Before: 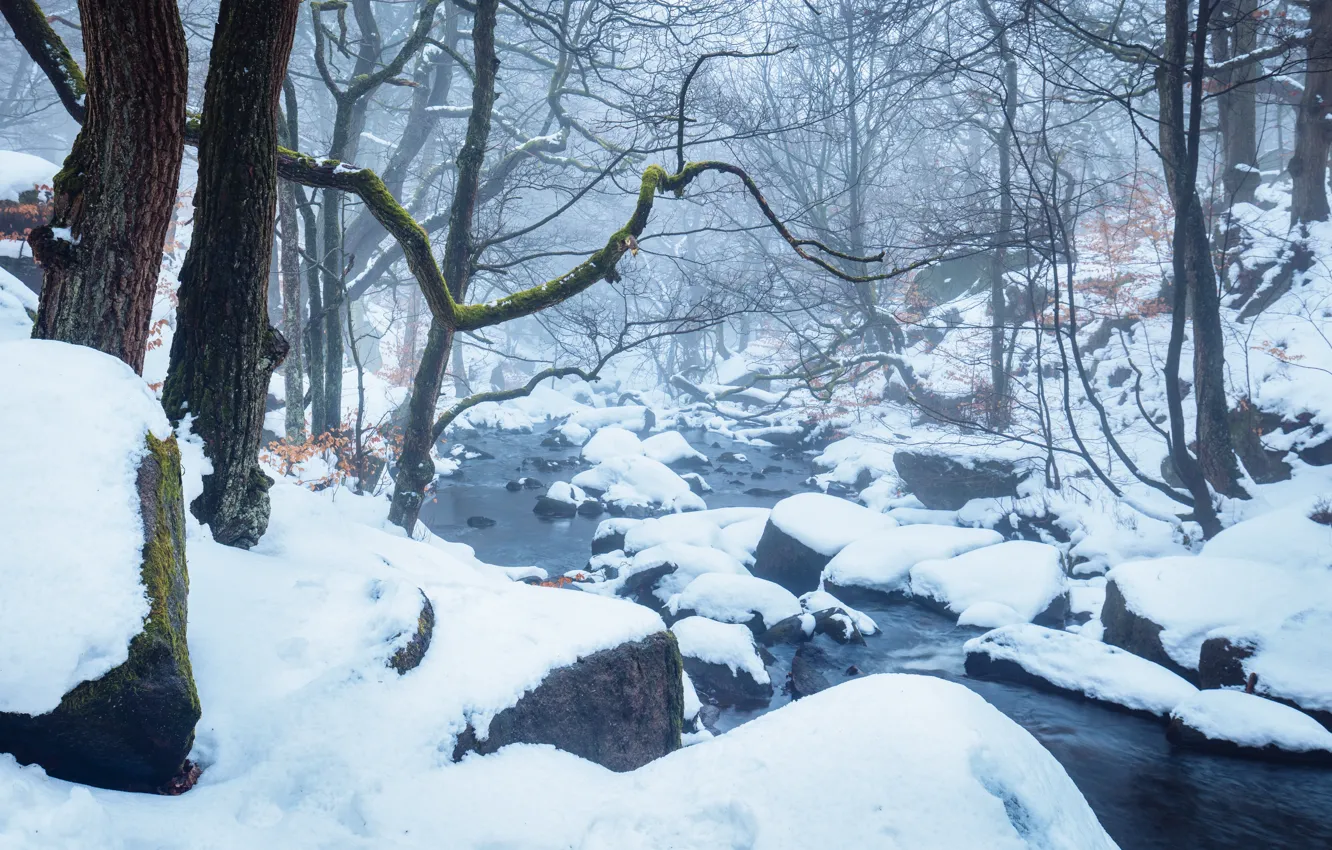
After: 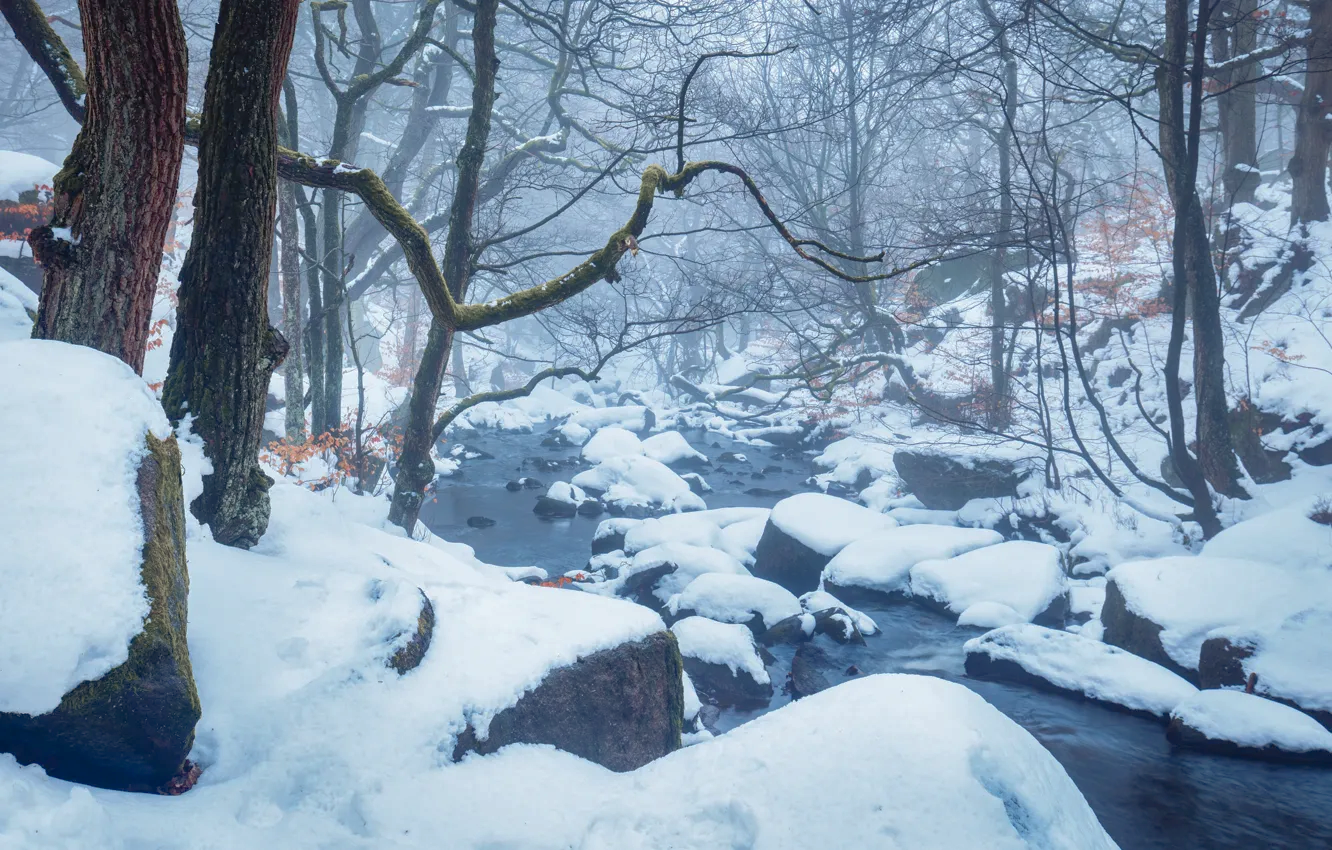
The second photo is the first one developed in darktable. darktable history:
shadows and highlights: on, module defaults
tone equalizer: edges refinement/feathering 500, mask exposure compensation -1.57 EV, preserve details no
color zones: curves: ch1 [(0, 0.708) (0.088, 0.648) (0.245, 0.187) (0.429, 0.326) (0.571, 0.498) (0.714, 0.5) (0.857, 0.5) (1, 0.708)]
